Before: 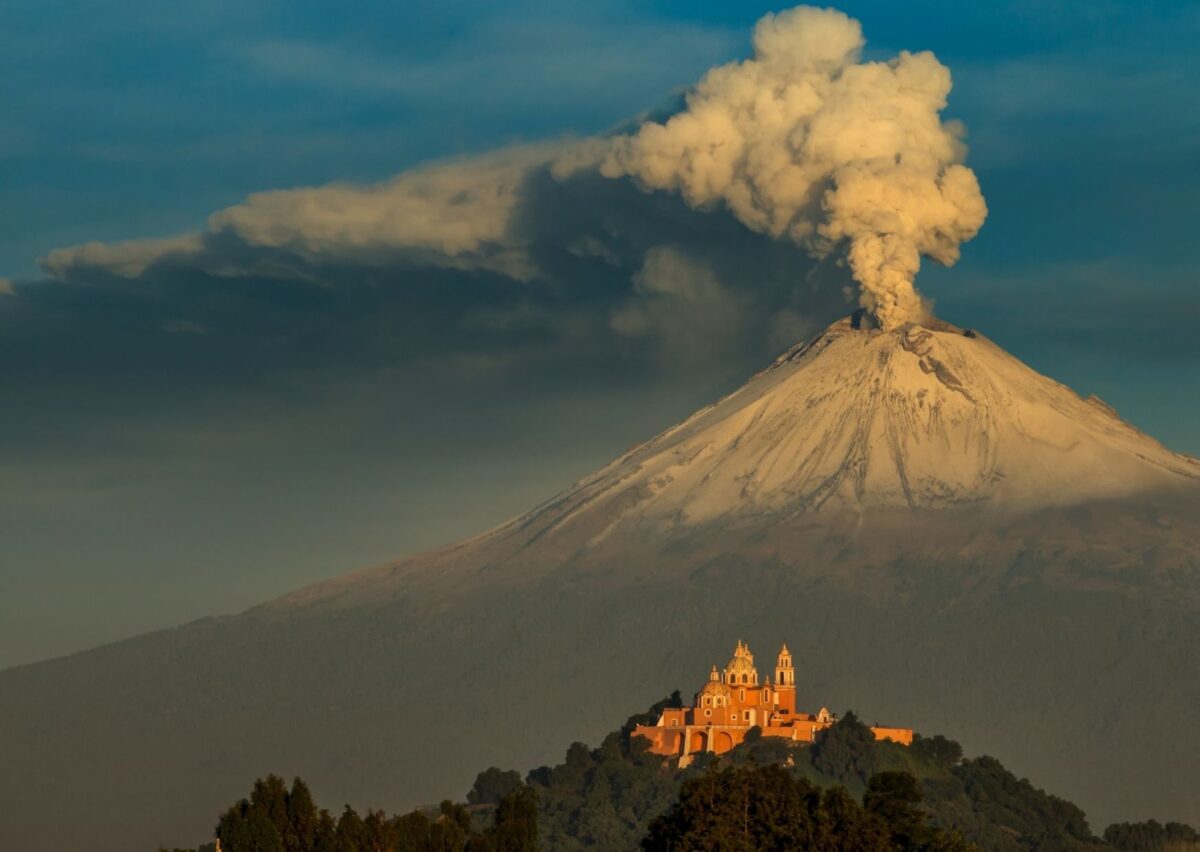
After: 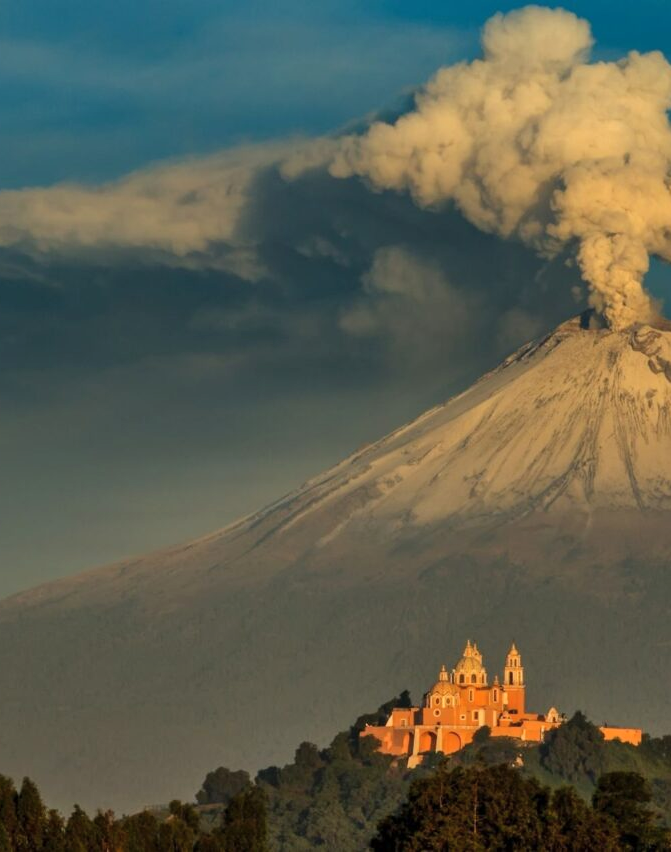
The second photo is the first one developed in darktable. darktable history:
crop and rotate: left 22.664%, right 21.381%
shadows and highlights: shadows 48.02, highlights -42.12, soften with gaussian
